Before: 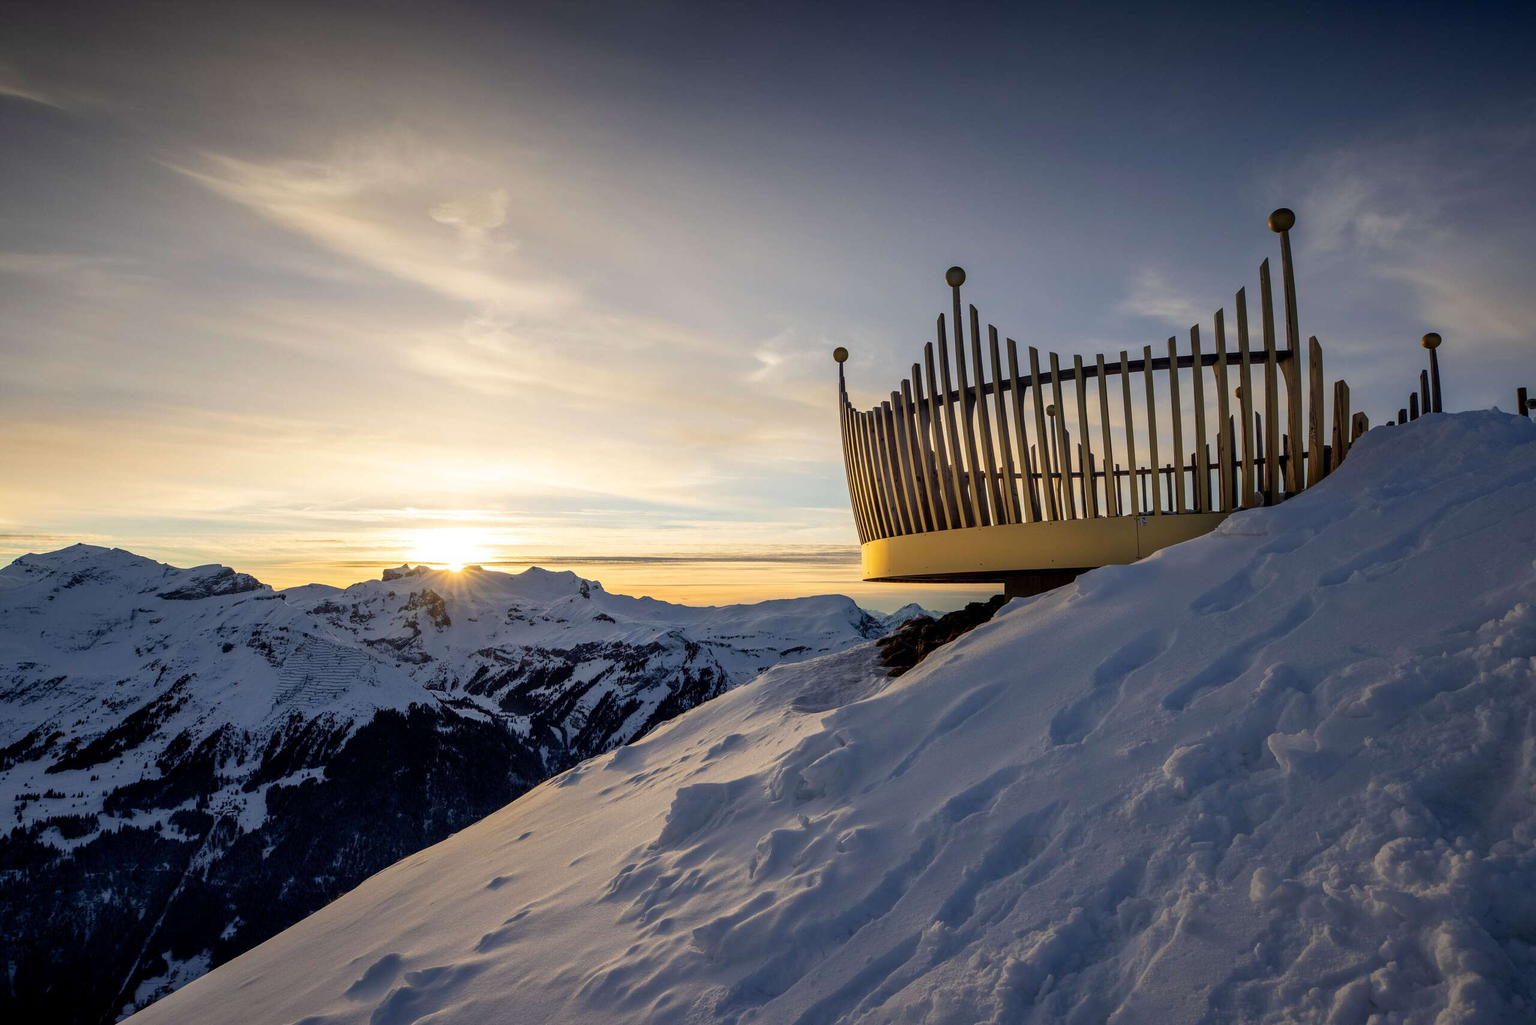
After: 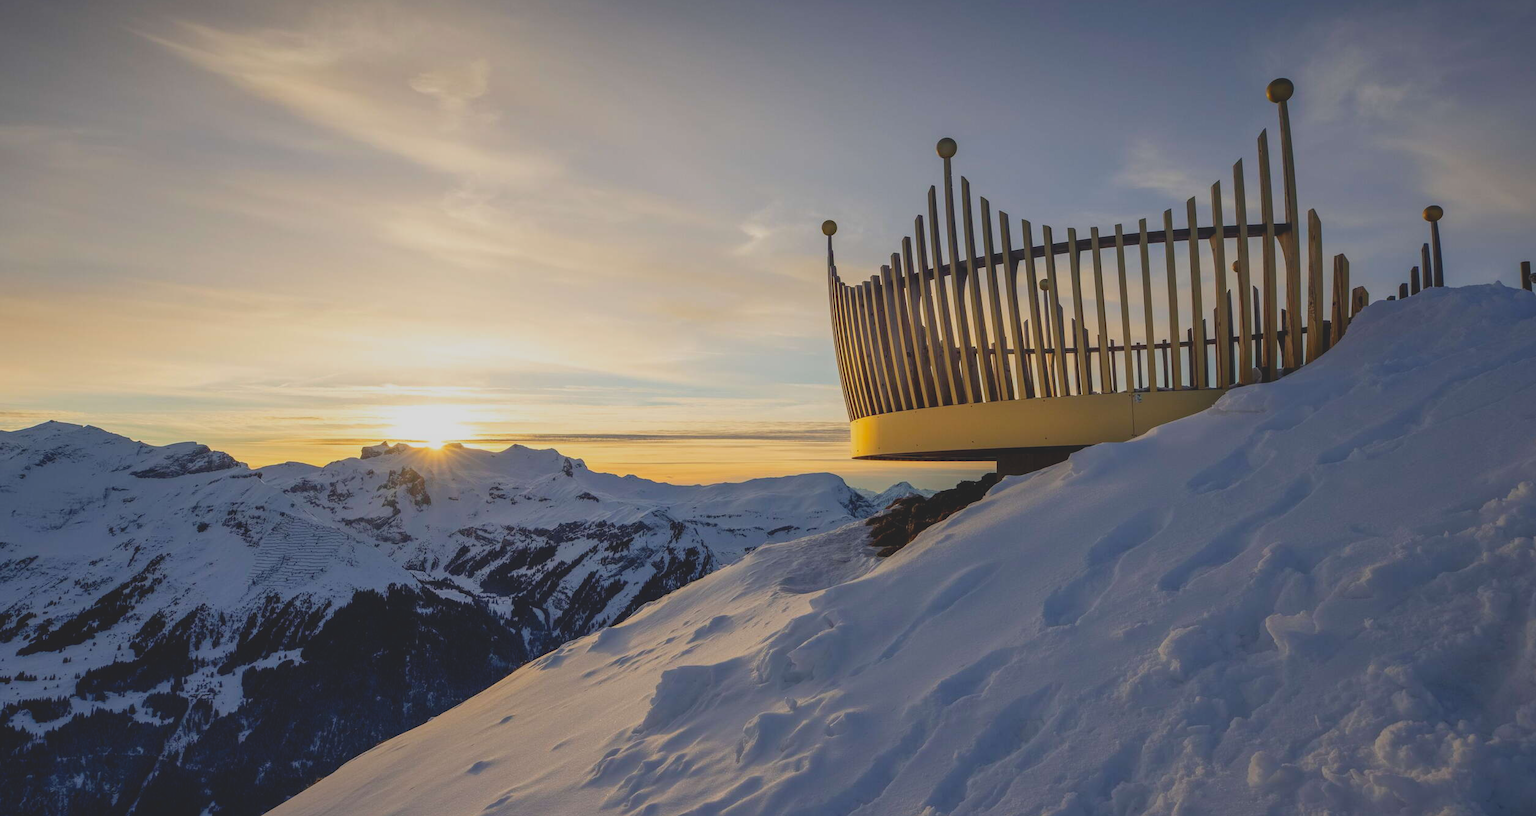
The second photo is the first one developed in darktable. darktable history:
crop and rotate: left 1.915%, top 12.981%, right 0.199%, bottom 9.01%
contrast brightness saturation: contrast -0.272
